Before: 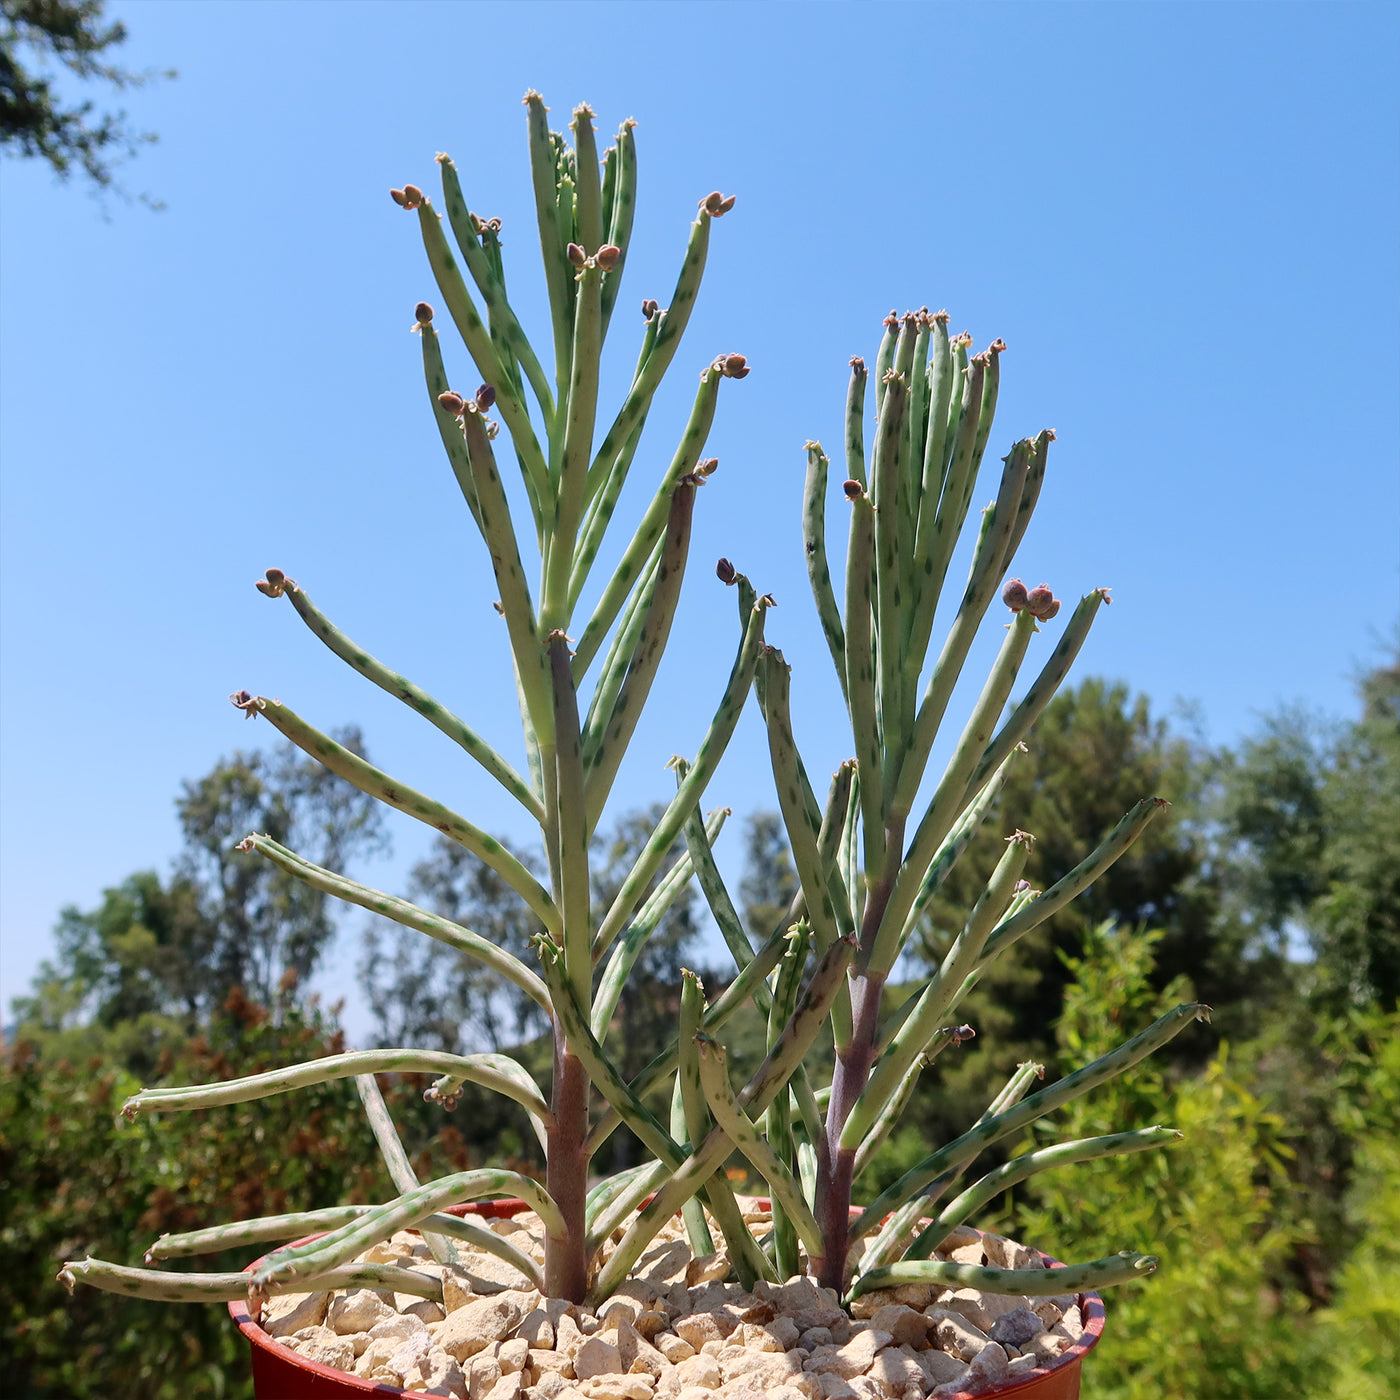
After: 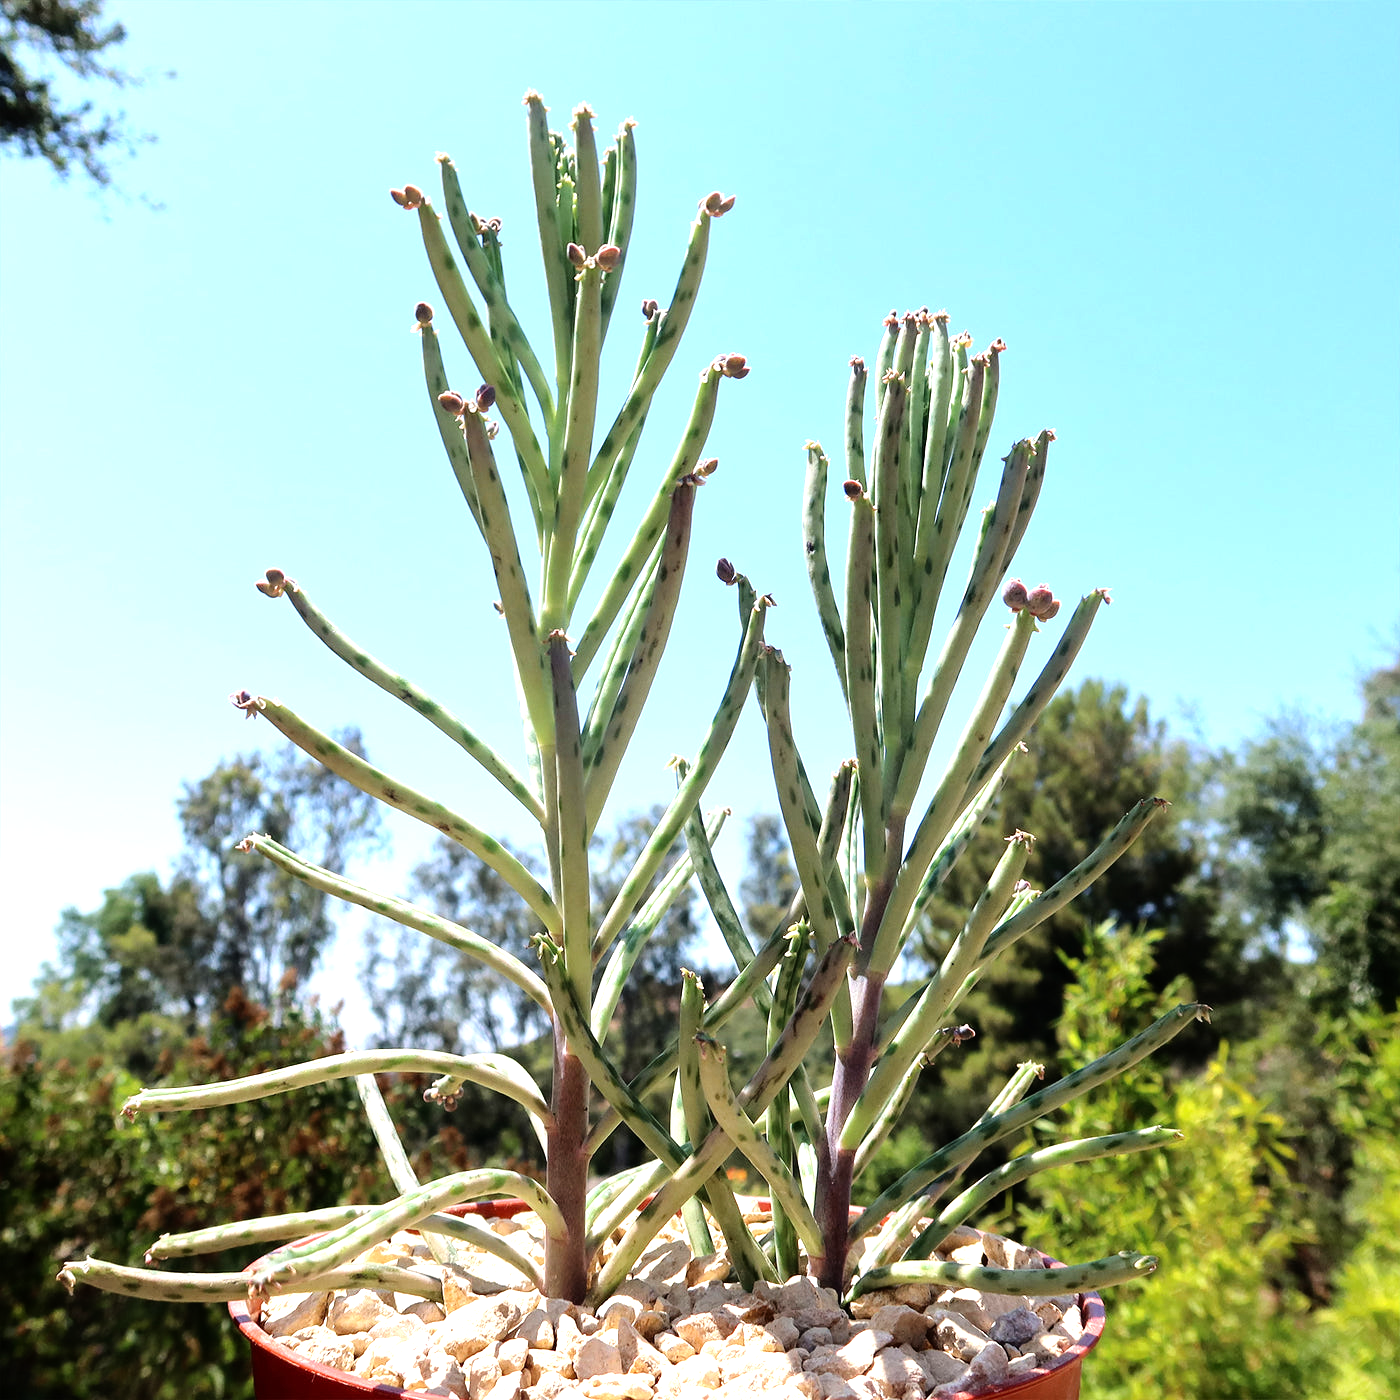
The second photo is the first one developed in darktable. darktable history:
tone equalizer: -8 EV -1.09 EV, -7 EV -0.977 EV, -6 EV -0.871 EV, -5 EV -0.575 EV, -3 EV 0.579 EV, -2 EV 0.891 EV, -1 EV 0.99 EV, +0 EV 1.07 EV
